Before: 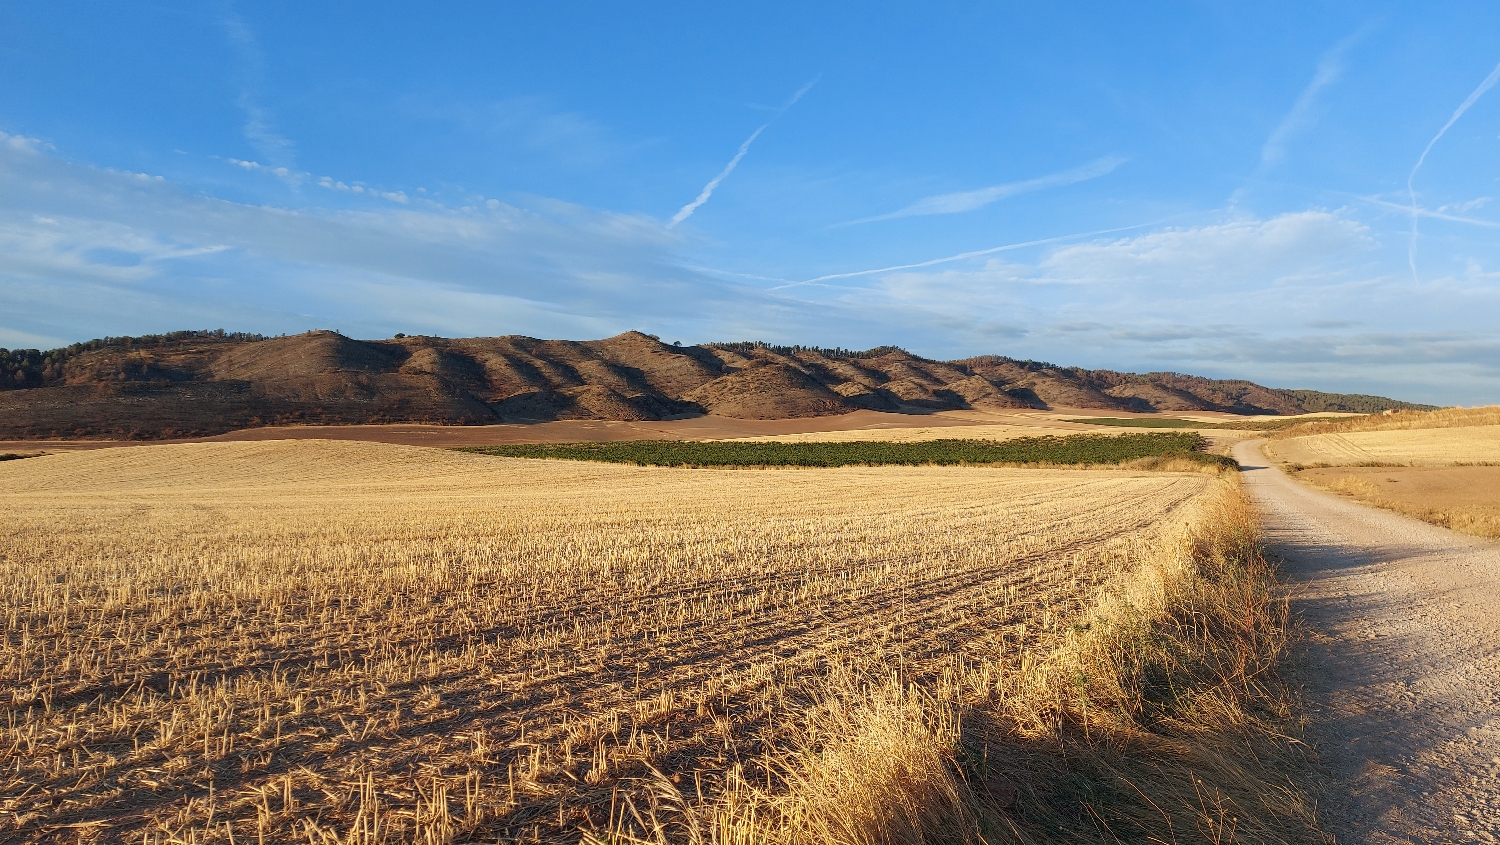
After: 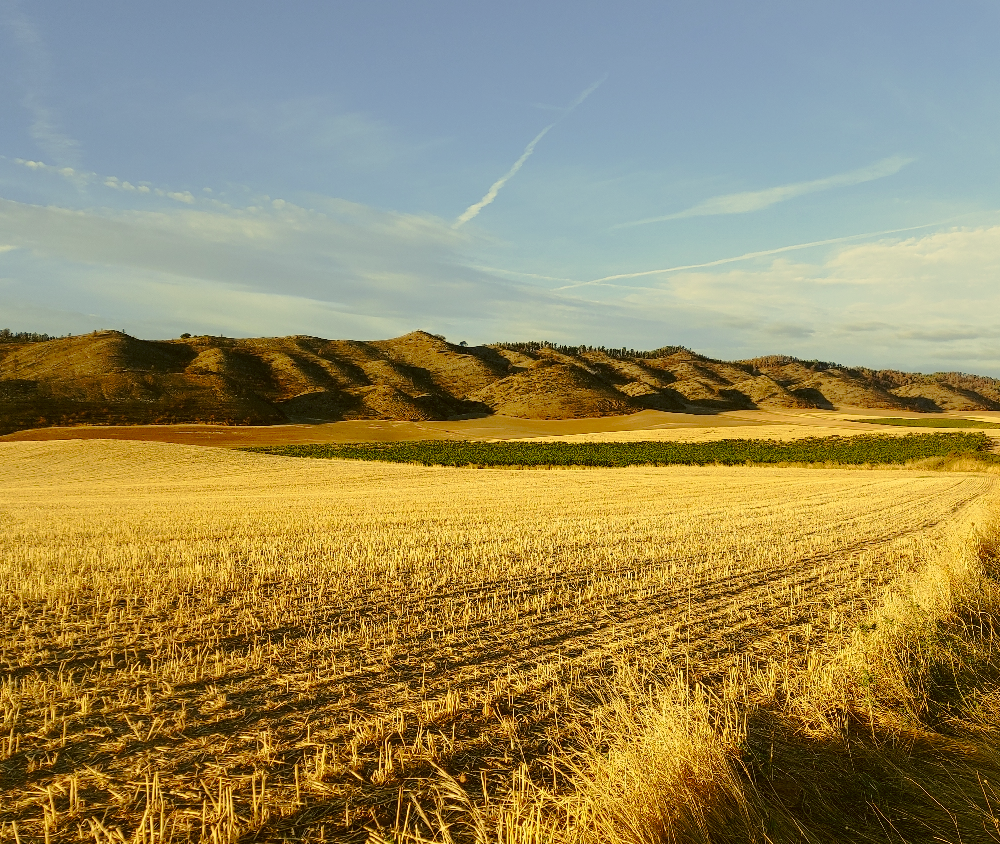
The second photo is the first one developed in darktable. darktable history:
tone curve: curves: ch0 [(0.003, 0.015) (0.104, 0.07) (0.239, 0.201) (0.327, 0.317) (0.401, 0.443) (0.495, 0.55) (0.65, 0.68) (0.832, 0.858) (1, 0.977)]; ch1 [(0, 0) (0.161, 0.092) (0.35, 0.33) (0.379, 0.401) (0.447, 0.476) (0.495, 0.499) (0.515, 0.518) (0.55, 0.557) (0.621, 0.615) (0.718, 0.734) (1, 1)]; ch2 [(0, 0) (0.359, 0.372) (0.437, 0.437) (0.502, 0.501) (0.534, 0.537) (0.599, 0.586) (1, 1)], preserve colors none
crop and rotate: left 14.315%, right 19.008%
color correction: highlights a* 0.138, highlights b* 29.17, shadows a* -0.163, shadows b* 21.73
